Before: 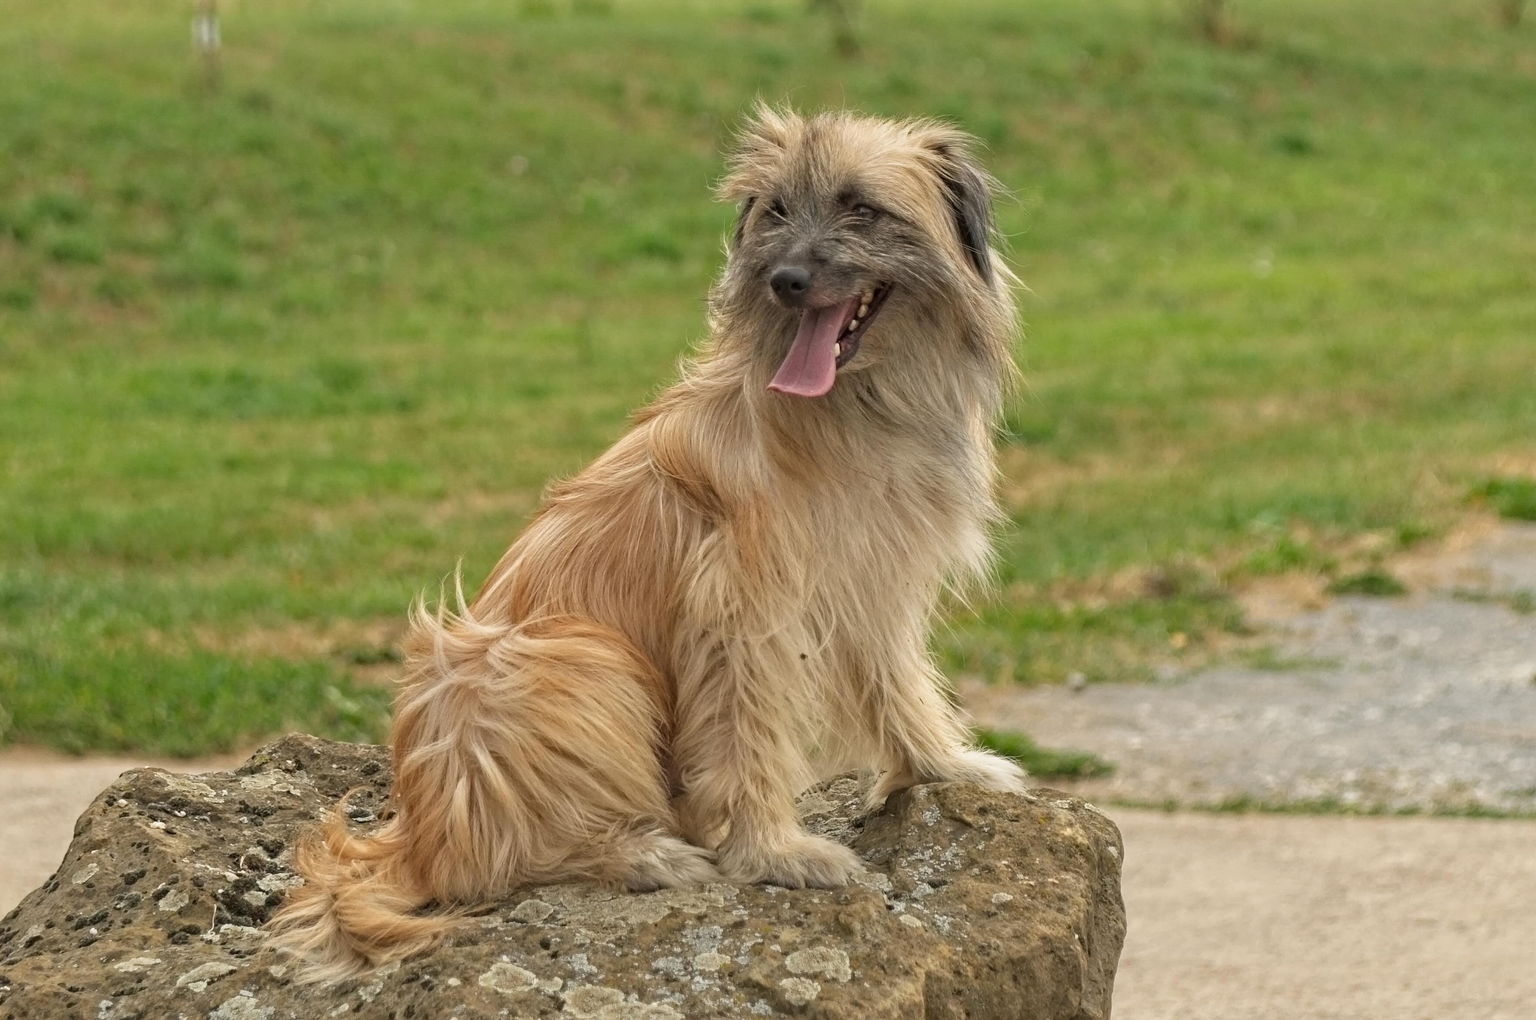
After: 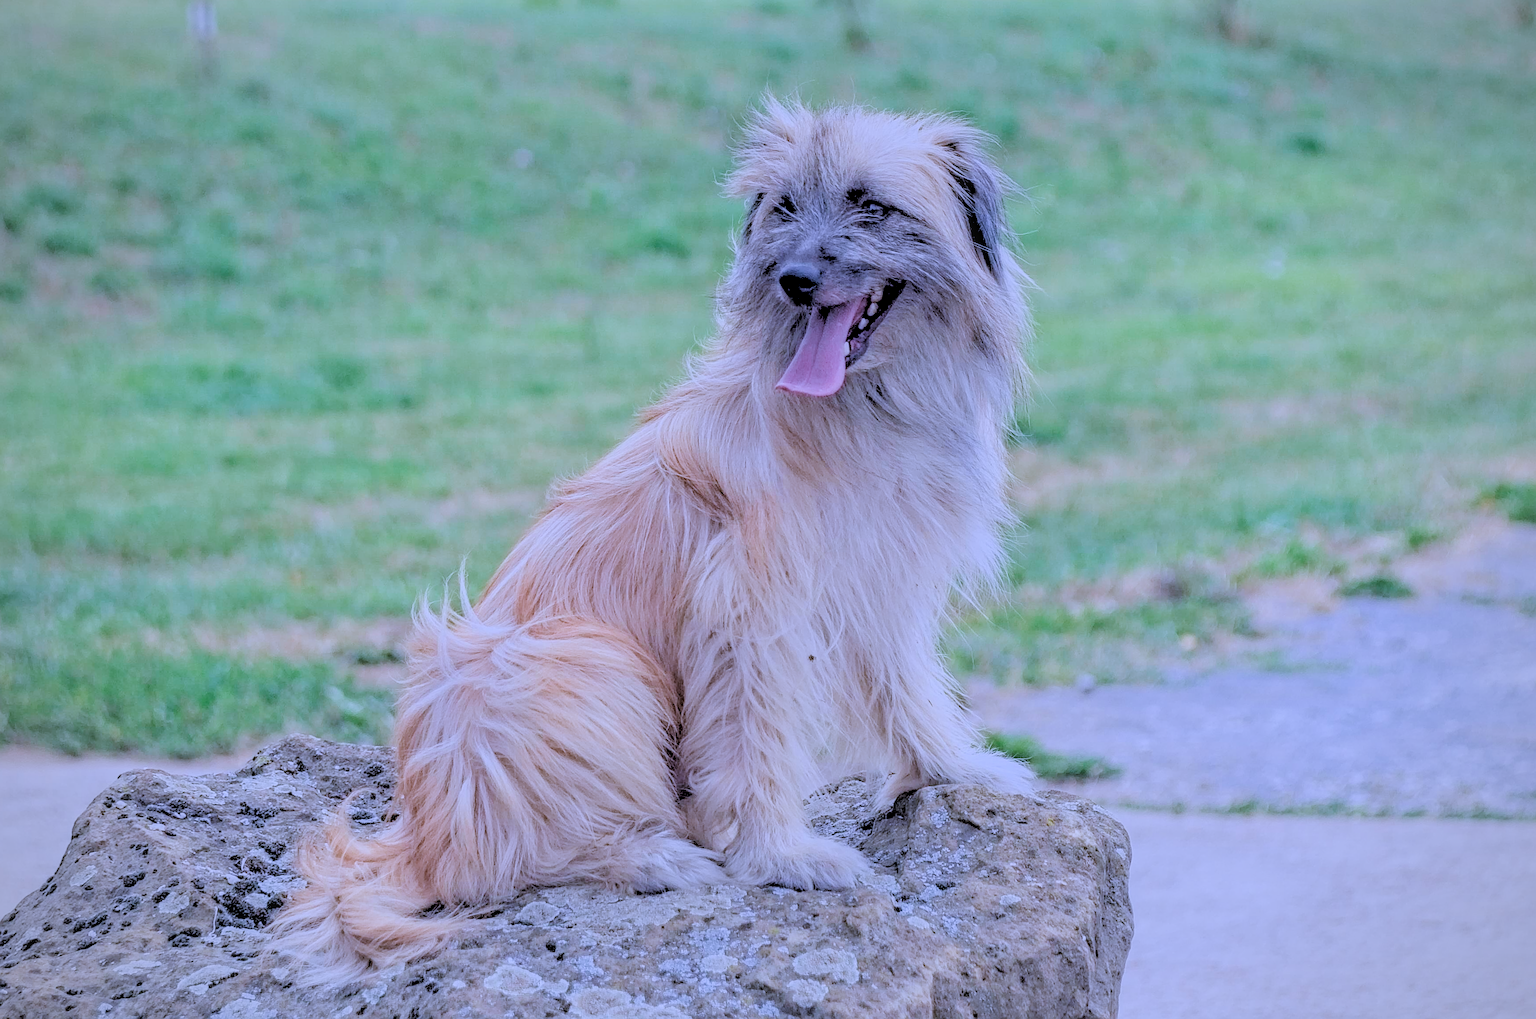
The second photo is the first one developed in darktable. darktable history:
exposure: exposure 0.197 EV, compensate highlight preservation false
rgb levels: levels [[0.027, 0.429, 0.996], [0, 0.5, 1], [0, 0.5, 1]]
local contrast: highlights 0%, shadows 0%, detail 133%
rotate and perspective: rotation 0.174°, lens shift (vertical) 0.013, lens shift (horizontal) 0.019, shear 0.001, automatic cropping original format, crop left 0.007, crop right 0.991, crop top 0.016, crop bottom 0.997
sharpen: on, module defaults
filmic rgb: black relative exposure -7.65 EV, white relative exposure 4.56 EV, hardness 3.61
vignetting: fall-off radius 81.94%
color calibration: output R [1.063, -0.012, -0.003, 0], output B [-0.079, 0.047, 1, 0], illuminant custom, x 0.46, y 0.43, temperature 2642.66 K
